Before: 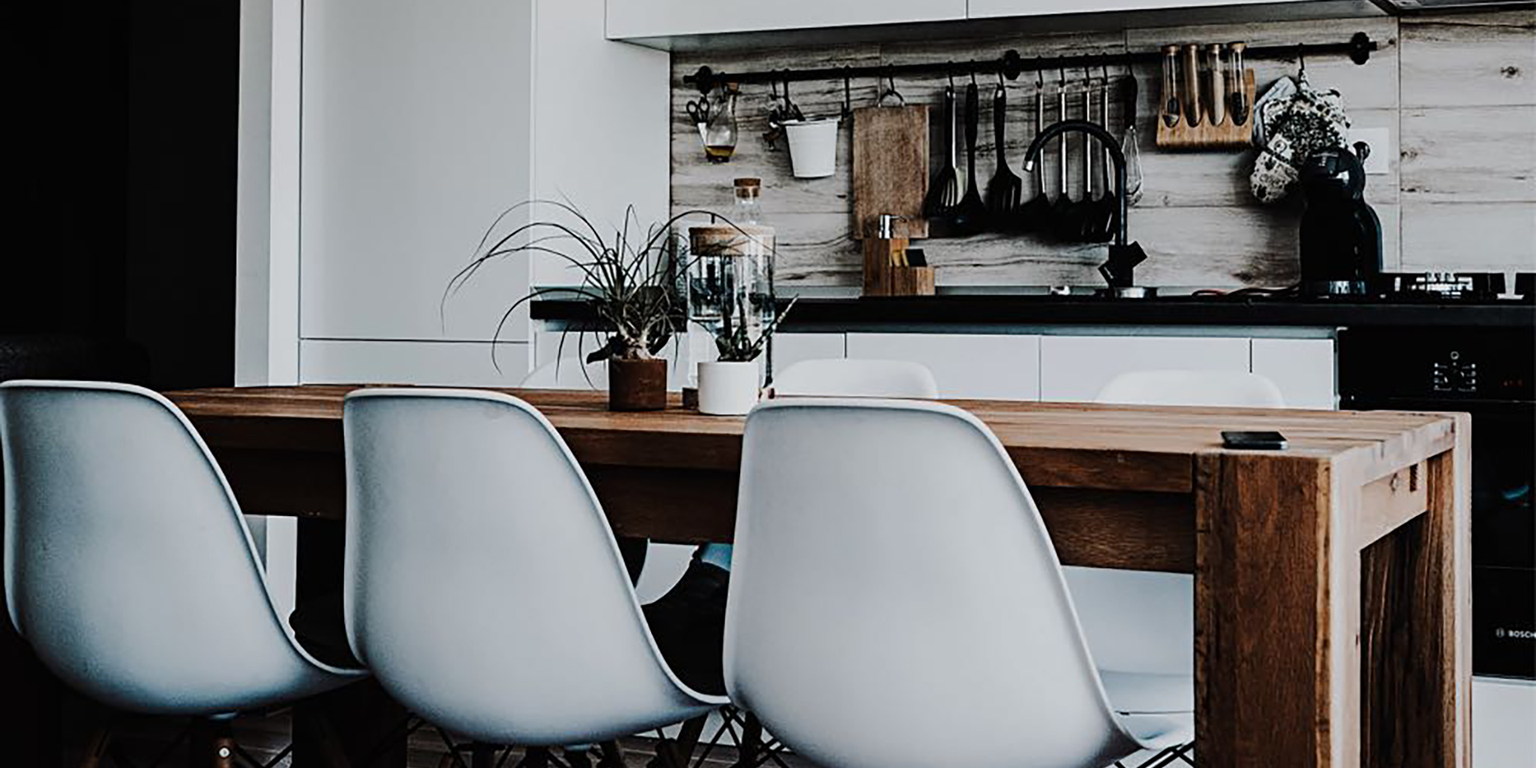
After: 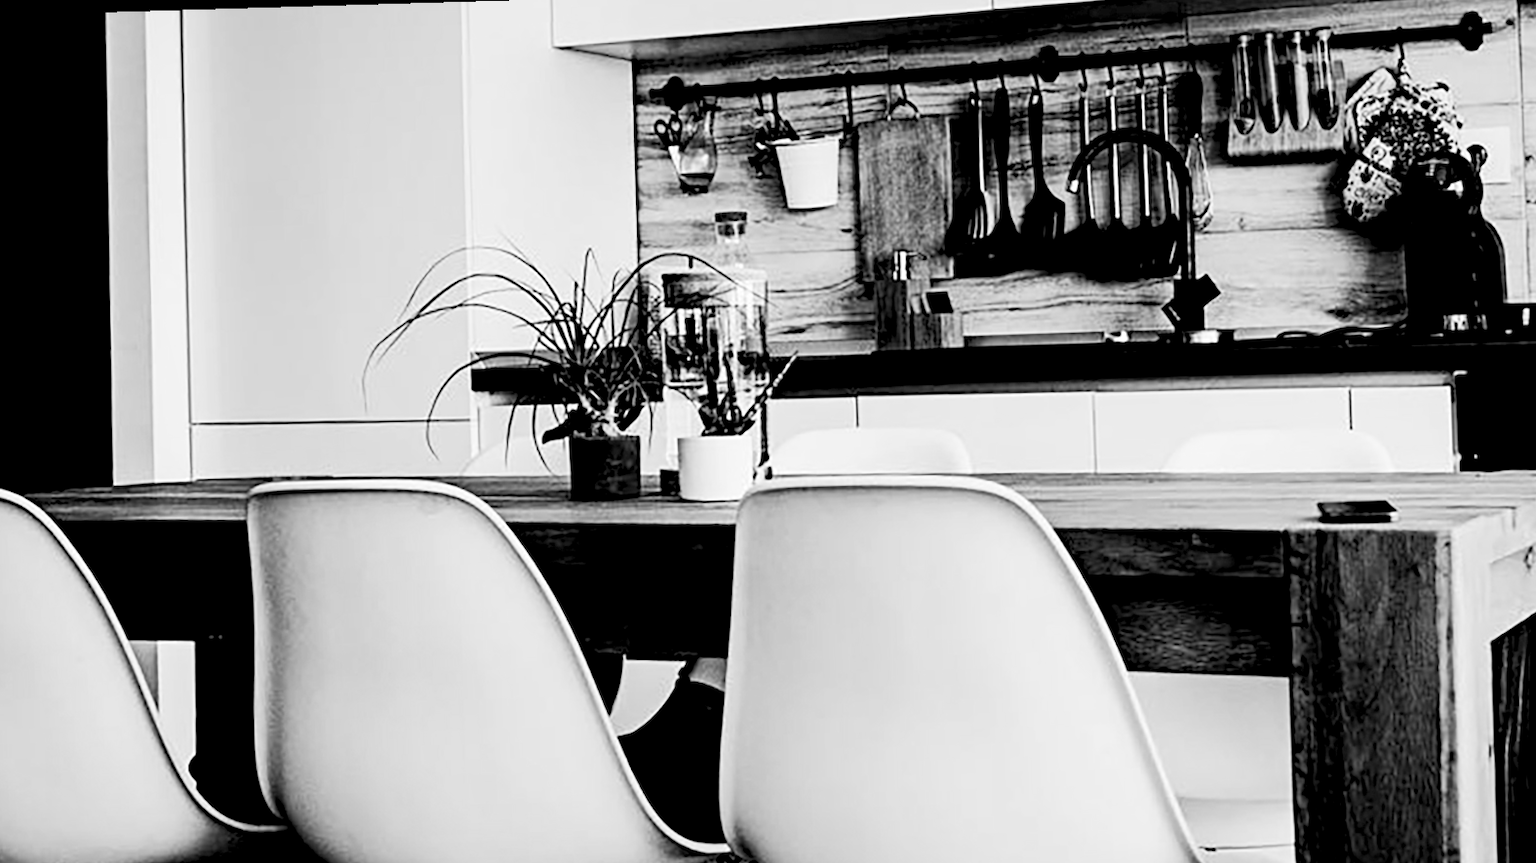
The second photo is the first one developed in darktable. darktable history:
exposure: compensate highlight preservation false
white balance: red 0.986, blue 1.01
rotate and perspective: rotation -1.77°, lens shift (horizontal) 0.004, automatic cropping off
local contrast: mode bilateral grid, contrast 20, coarseness 50, detail 120%, midtone range 0.2
crop: left 9.929%, top 3.475%, right 9.188%, bottom 9.529%
contrast brightness saturation: contrast 0.2, brightness 0.2, saturation 0.8
rgb levels: levels [[0.01, 0.419, 0.839], [0, 0.5, 1], [0, 0.5, 1]]
monochrome: size 1
